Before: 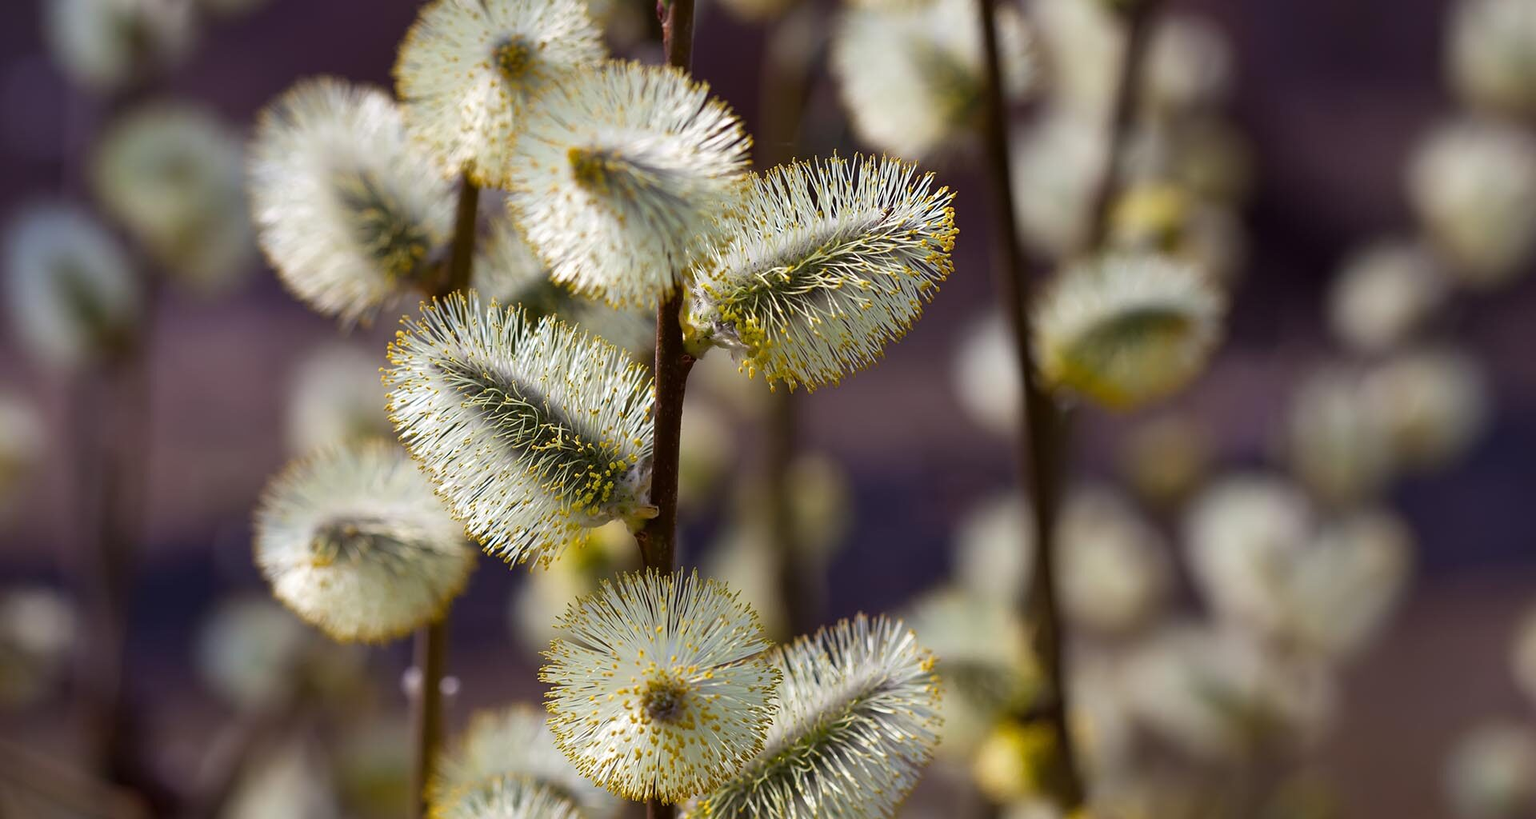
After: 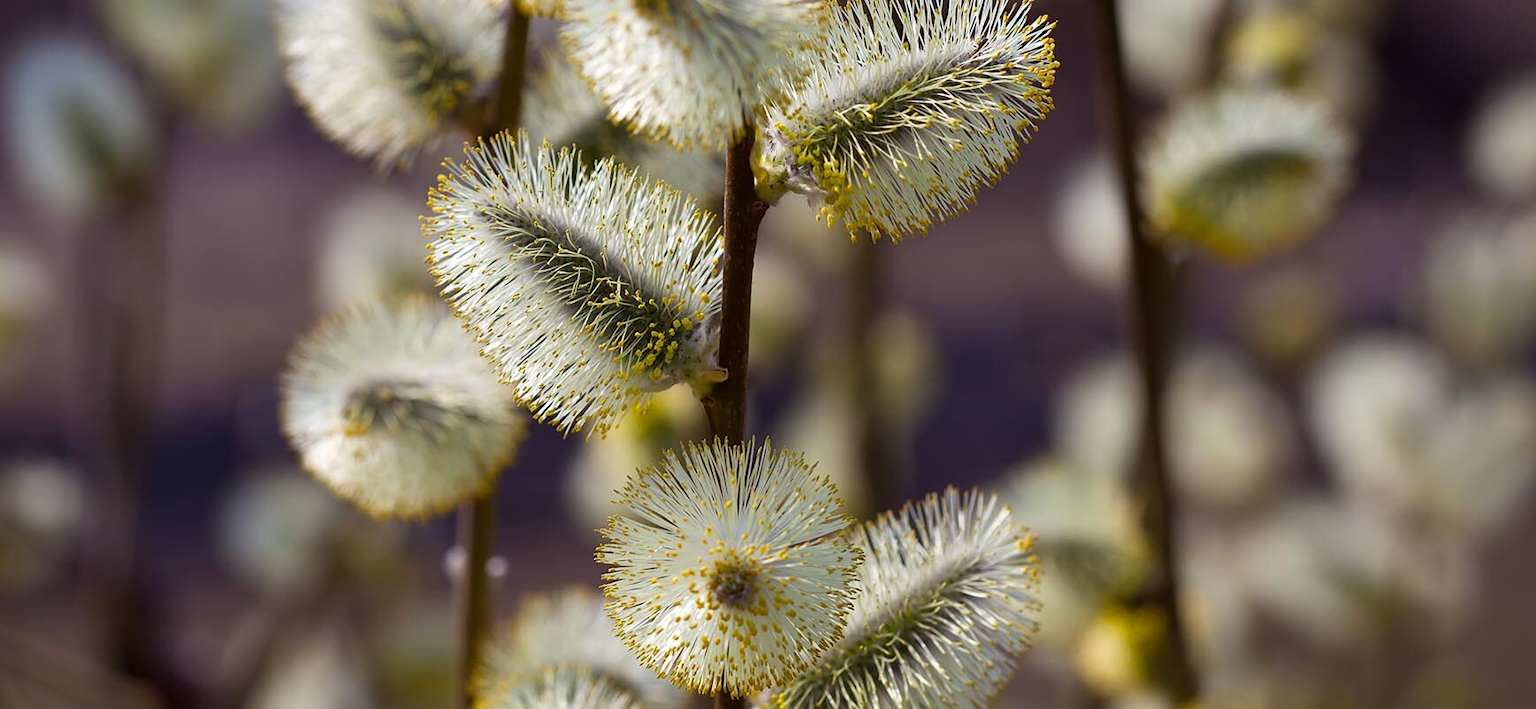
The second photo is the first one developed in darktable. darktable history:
crop: top 21.182%, right 9.457%, bottom 0.318%
